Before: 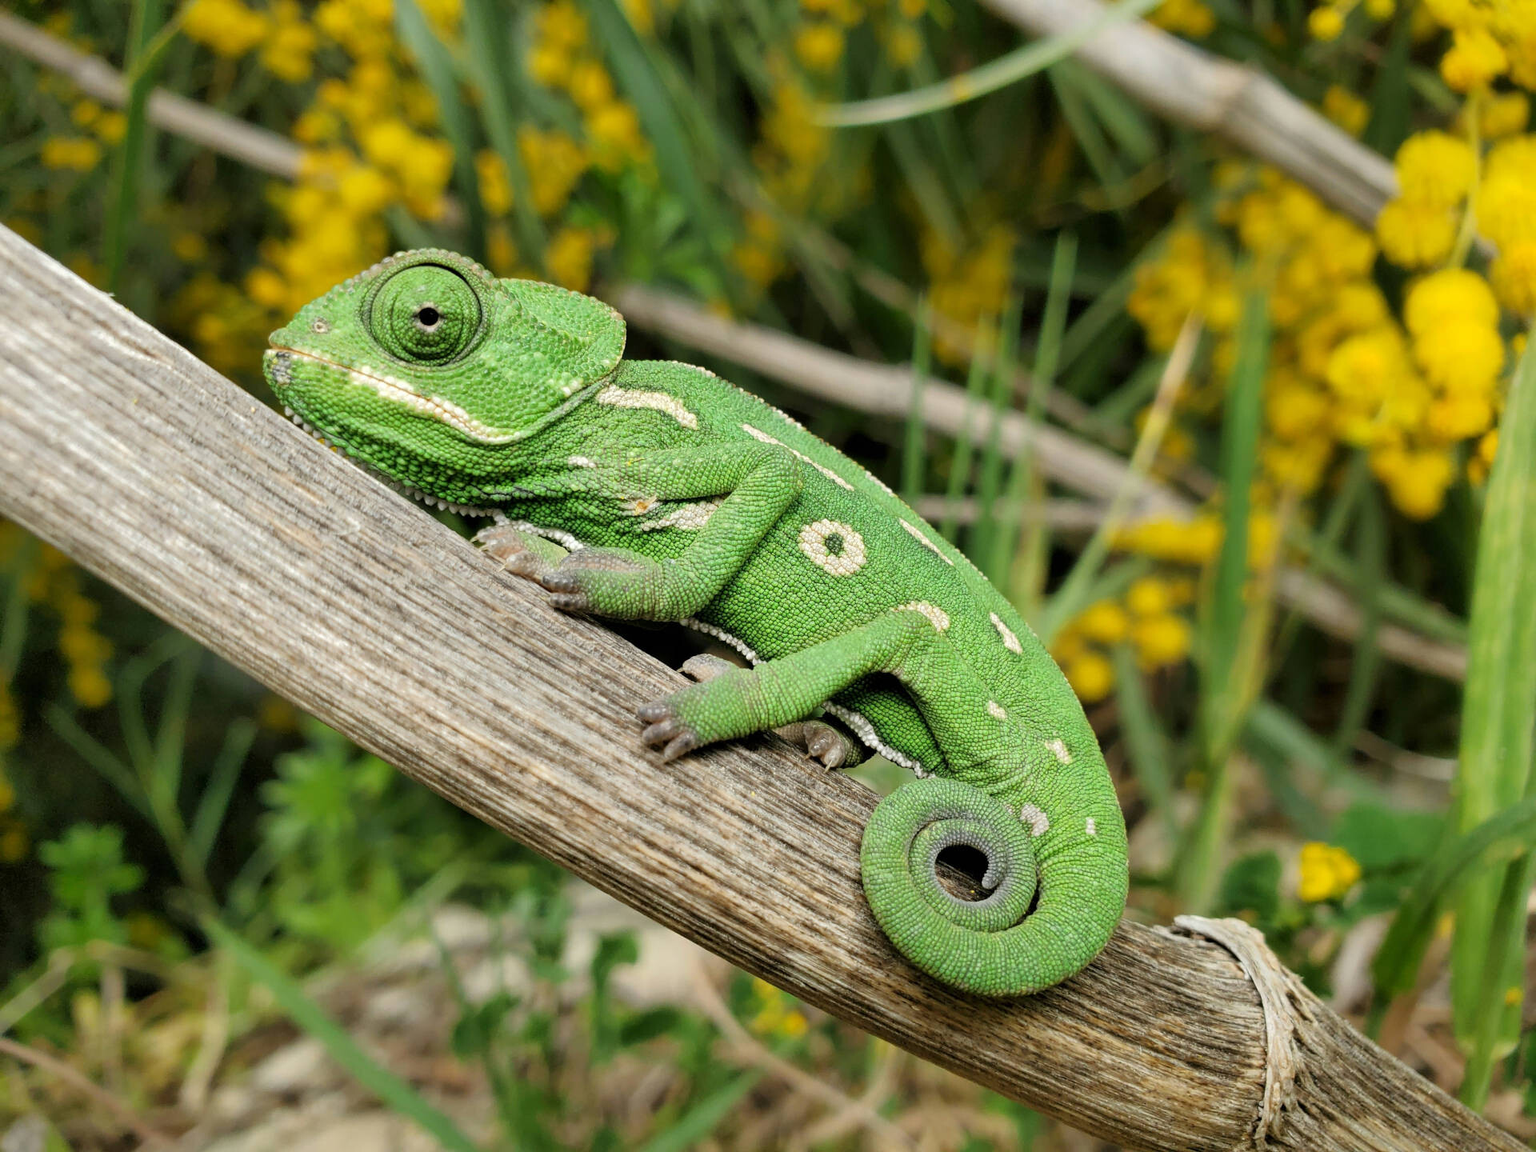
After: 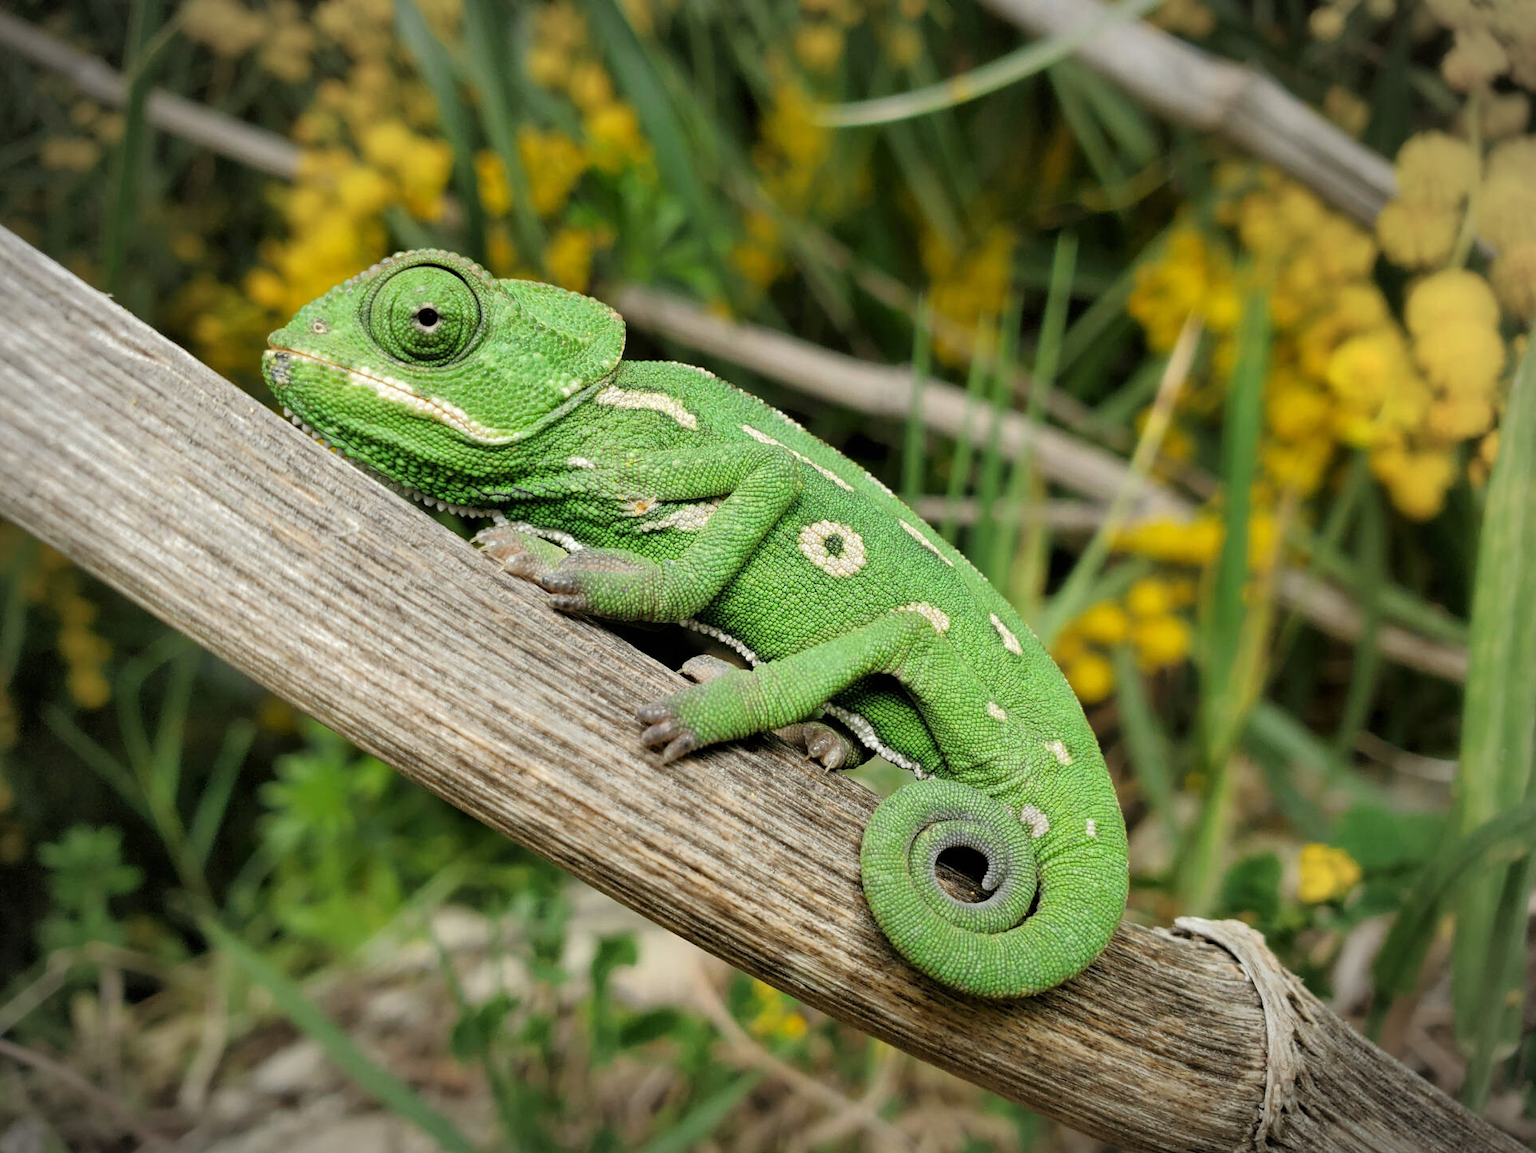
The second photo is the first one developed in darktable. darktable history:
exposure: compensate highlight preservation false
crop and rotate: left 0.126%
vignetting: automatic ratio true
